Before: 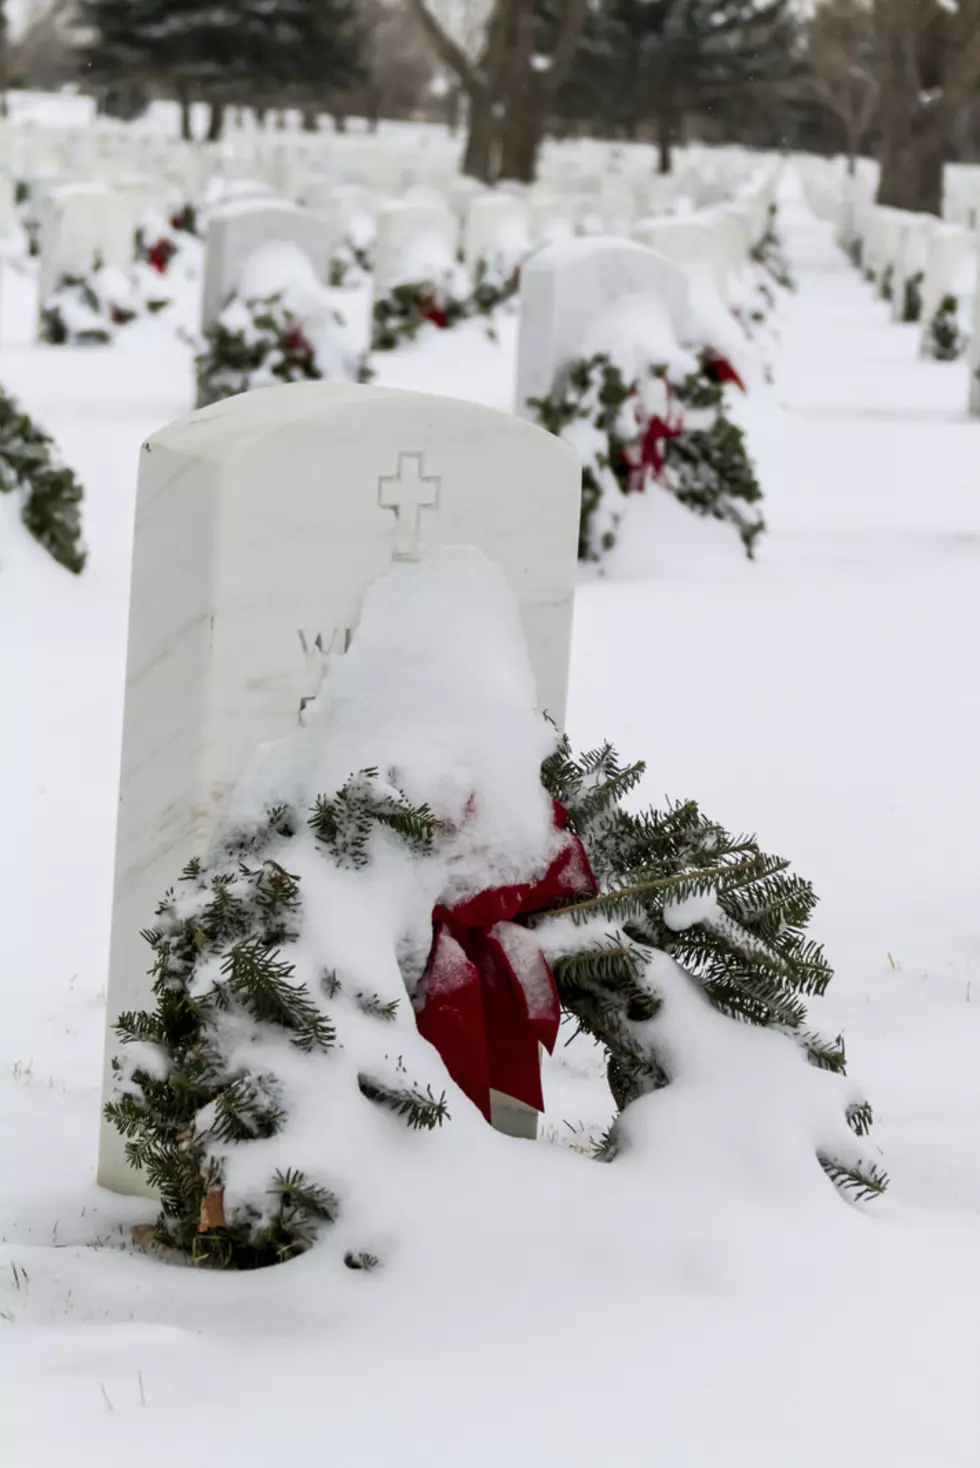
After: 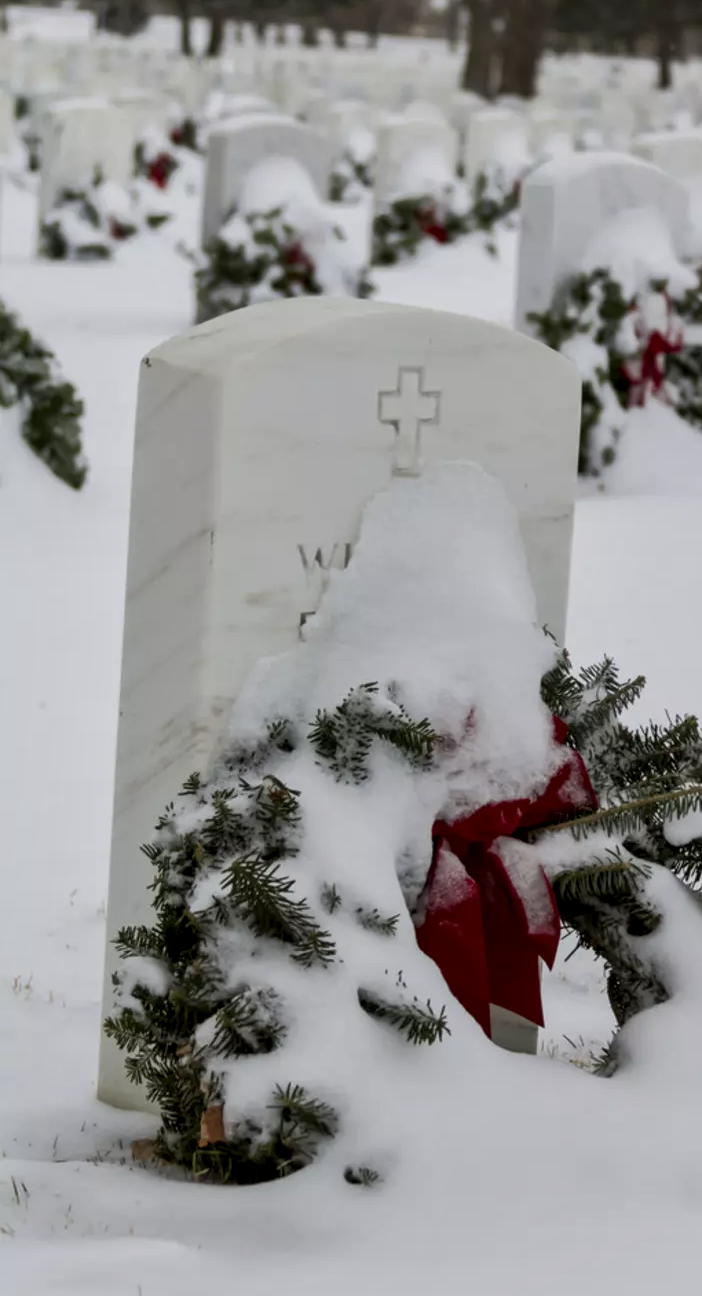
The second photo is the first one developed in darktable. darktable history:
local contrast: mode bilateral grid, contrast 20, coarseness 50, detail 141%, midtone range 0.2
exposure: exposure -0.492 EV, compensate highlight preservation false
crop: top 5.803%, right 27.864%, bottom 5.804%
